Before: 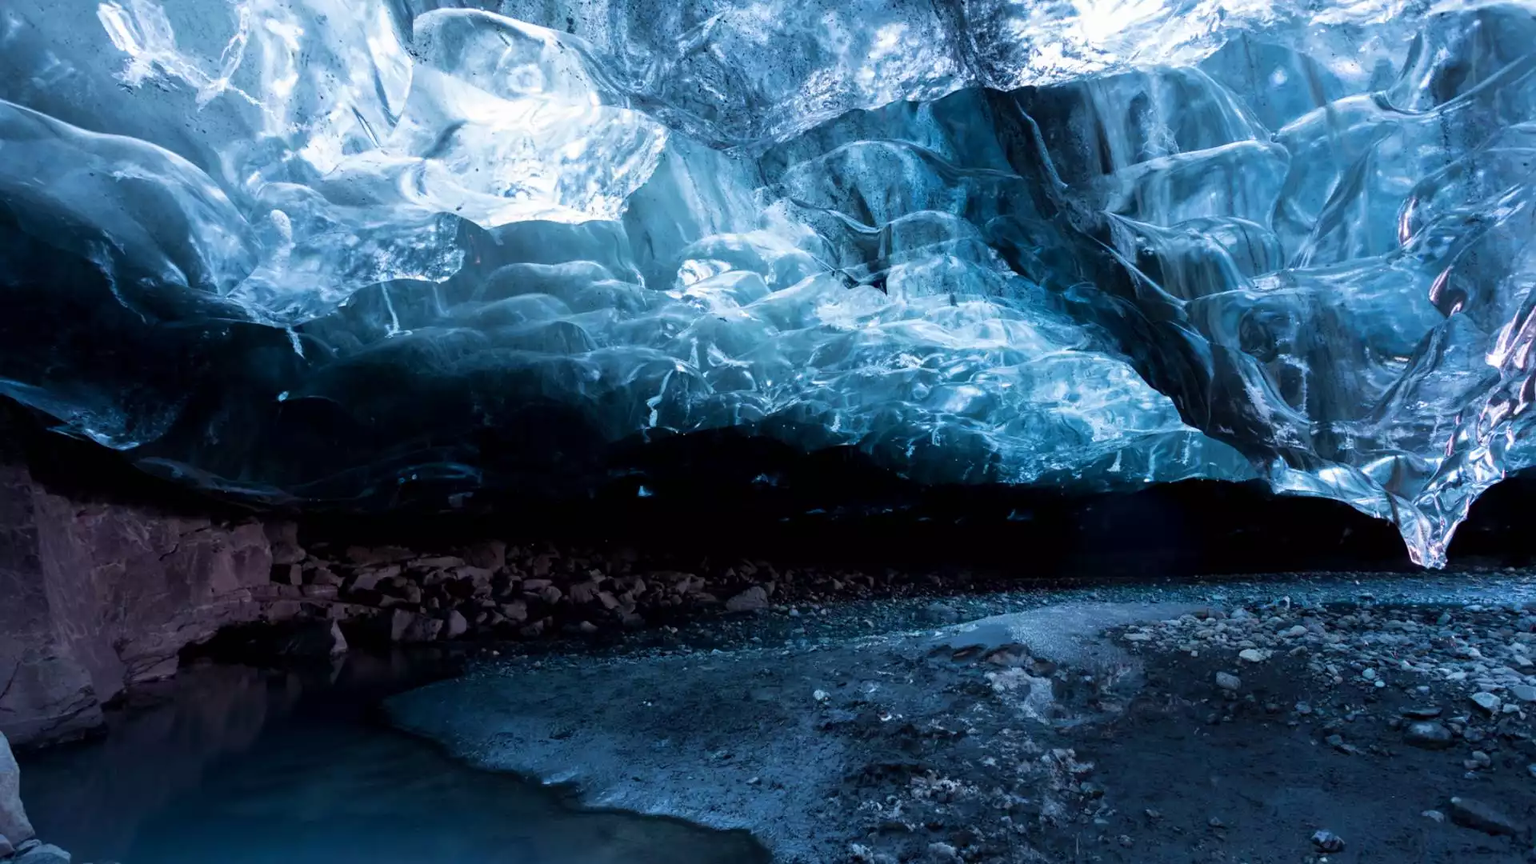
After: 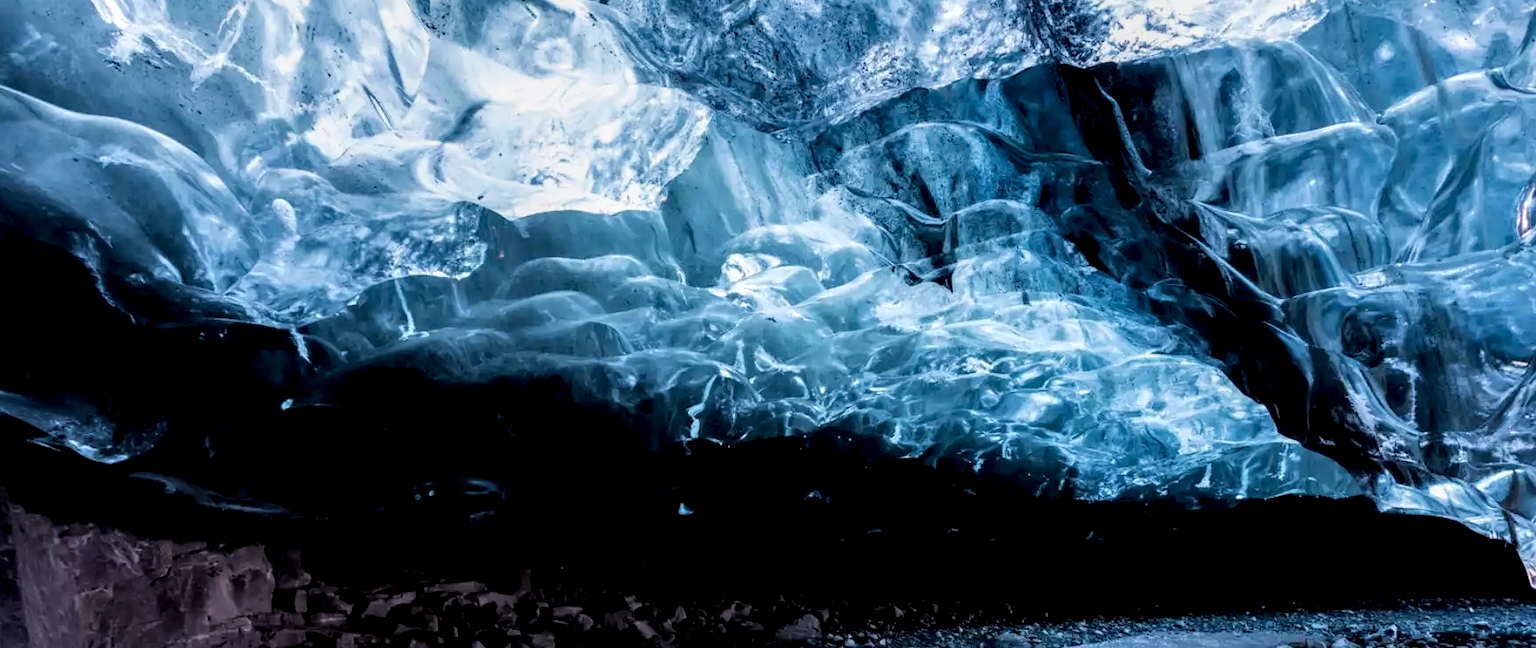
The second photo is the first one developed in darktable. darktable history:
crop: left 1.51%, top 3.434%, right 7.782%, bottom 28.464%
local contrast: highlights 64%, shadows 54%, detail 168%, midtone range 0.519
filmic rgb: black relative exposure -7.65 EV, white relative exposure 4.56 EV, hardness 3.61, contrast 1.06, color science v6 (2022)
